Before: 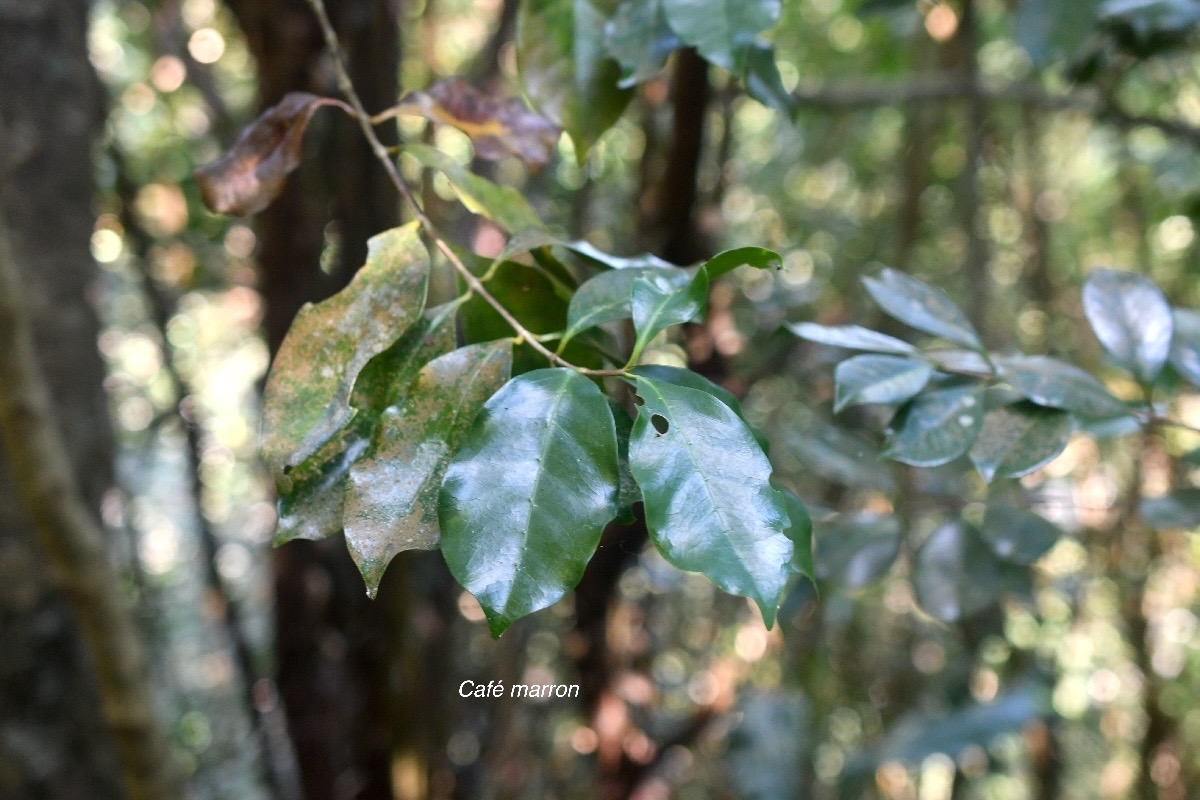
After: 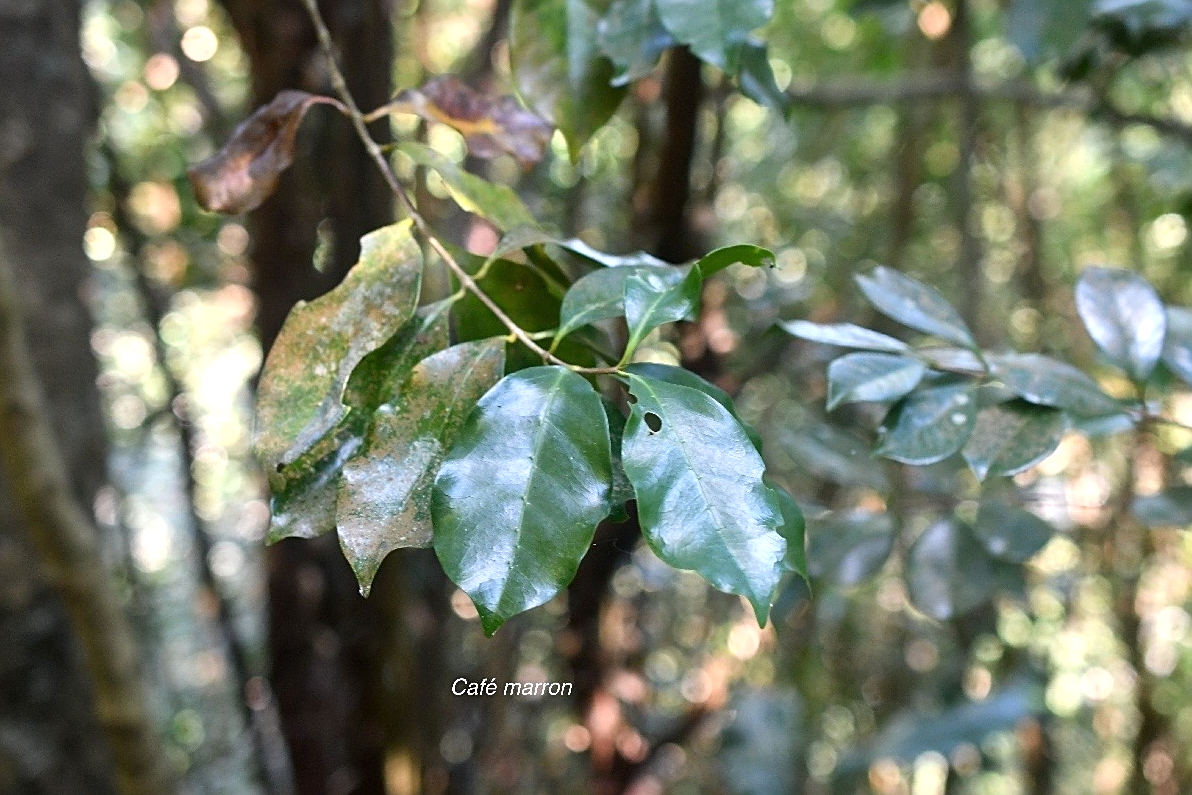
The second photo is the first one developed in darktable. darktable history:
exposure: black level correction 0, exposure 0.199 EV, compensate highlight preservation false
sharpen: on, module defaults
crop and rotate: left 0.657%, top 0.283%, bottom 0.24%
color correction: highlights a* 0.007, highlights b* -0.356
